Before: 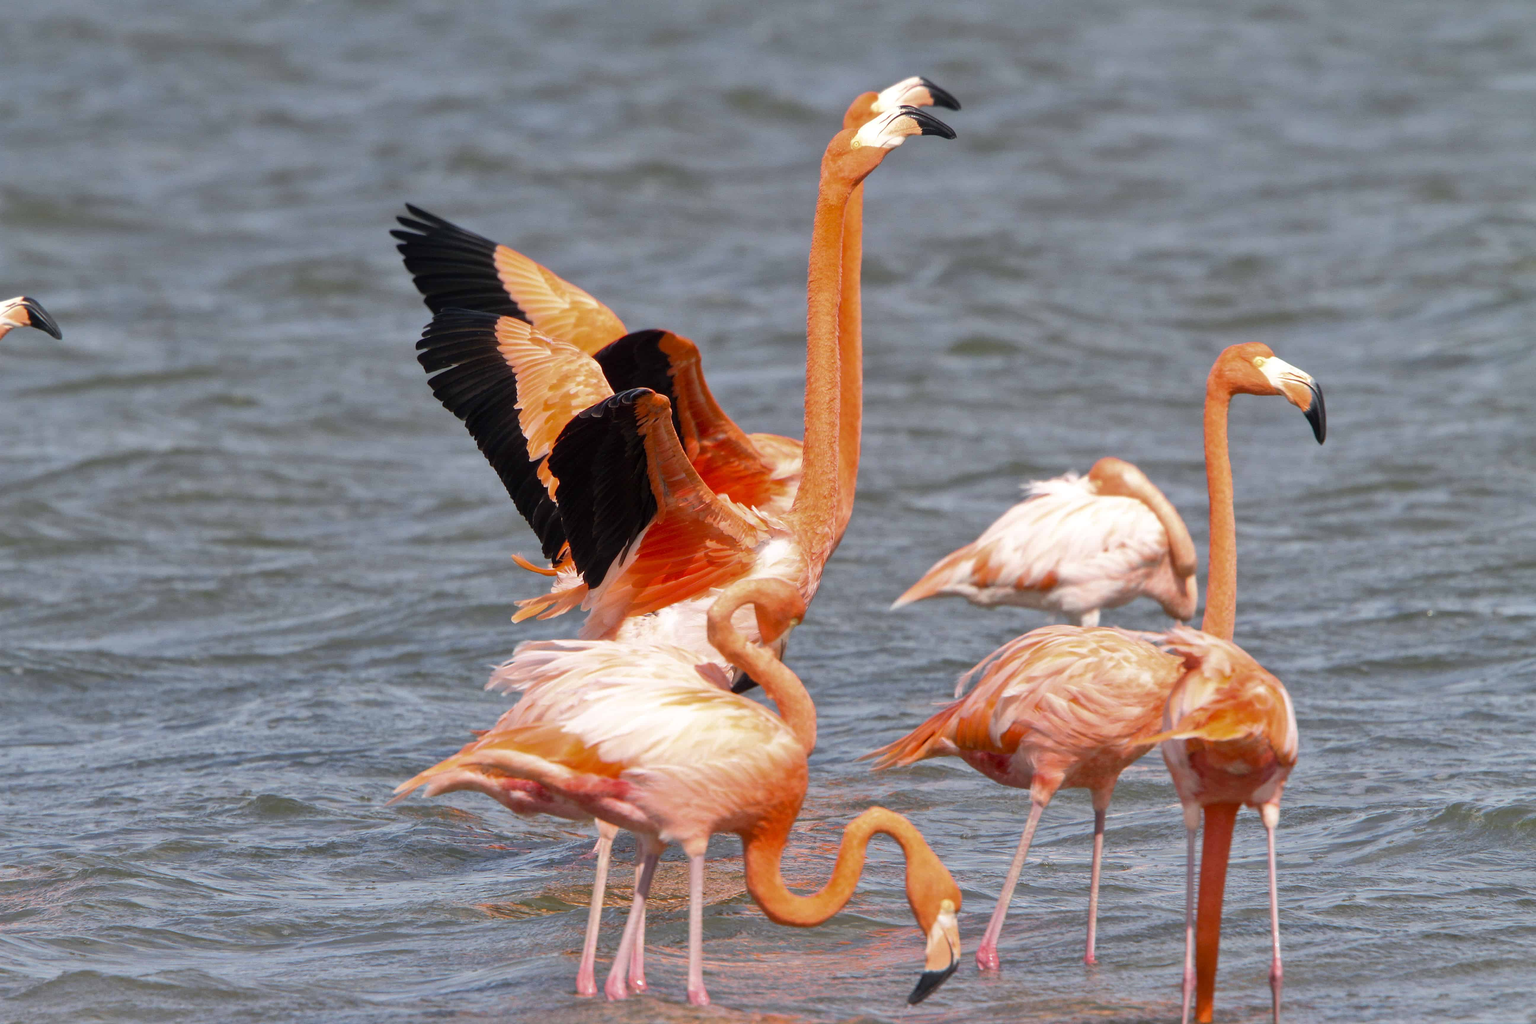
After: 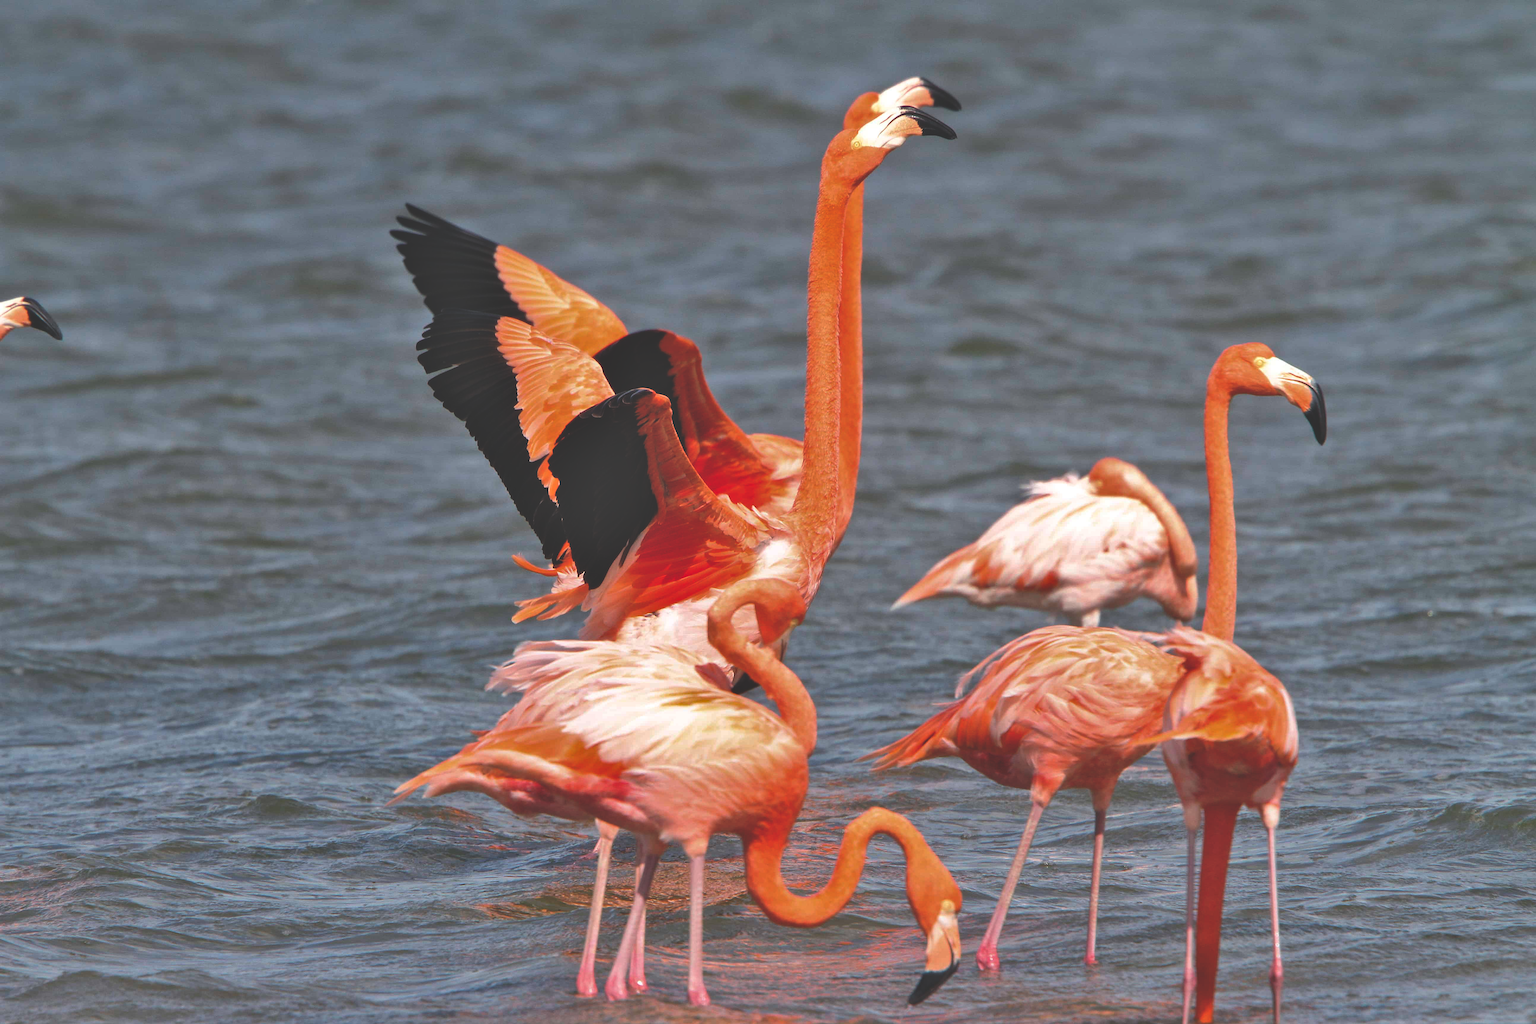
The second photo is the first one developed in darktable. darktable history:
rgb curve: curves: ch0 [(0, 0.186) (0.314, 0.284) (0.775, 0.708) (1, 1)], compensate middle gray true, preserve colors none
rotate and perspective: crop left 0, crop top 0
shadows and highlights: low approximation 0.01, soften with gaussian
